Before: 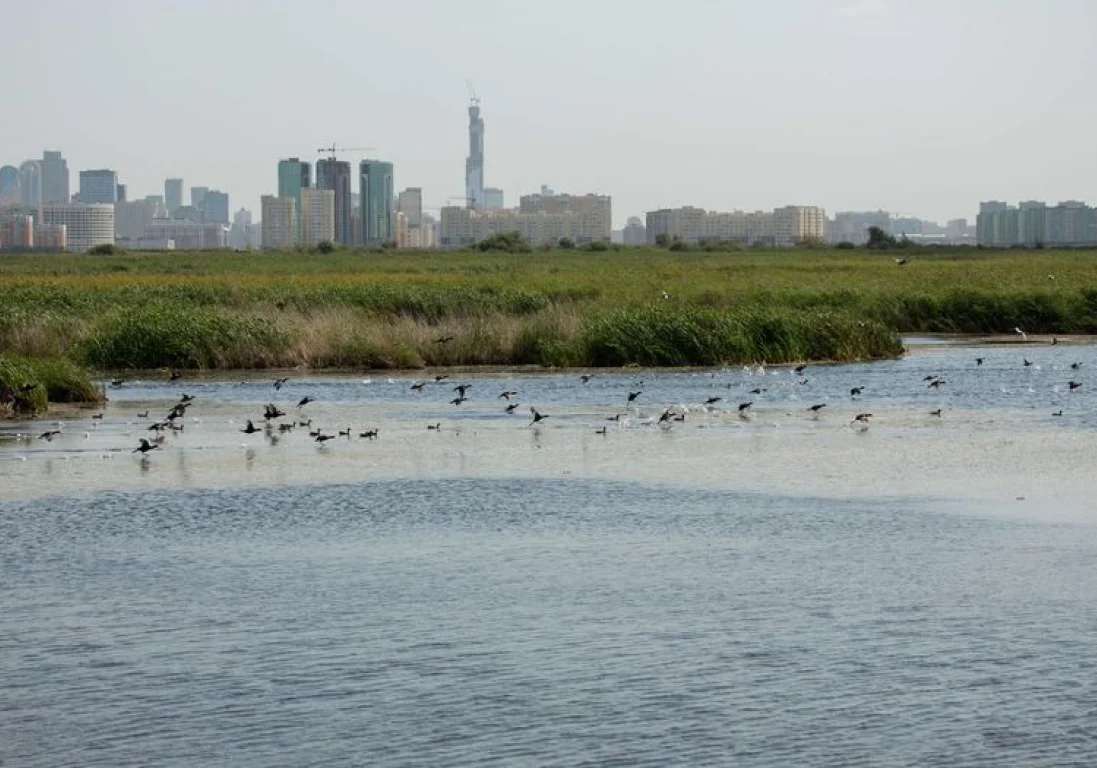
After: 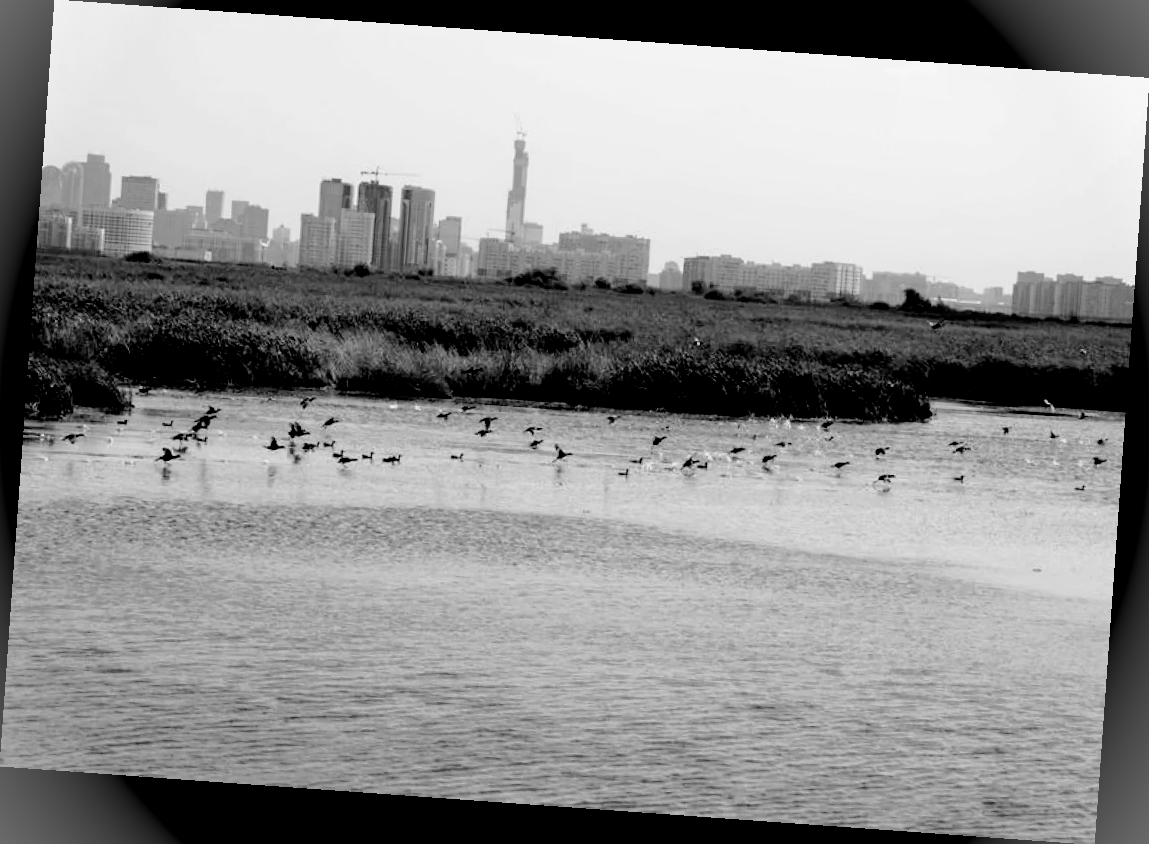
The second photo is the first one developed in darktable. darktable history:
filmic rgb: black relative exposure -3.63 EV, white relative exposure 2.16 EV, hardness 3.62
contrast brightness saturation: saturation 0.18
rotate and perspective: rotation 4.1°, automatic cropping off
monochrome: a 32, b 64, size 2.3
vignetting: fall-off start 100%, brightness 0.3, saturation 0
rgb levels: levels [[0.029, 0.461, 0.922], [0, 0.5, 1], [0, 0.5, 1]]
white balance: red 0.766, blue 1.537
